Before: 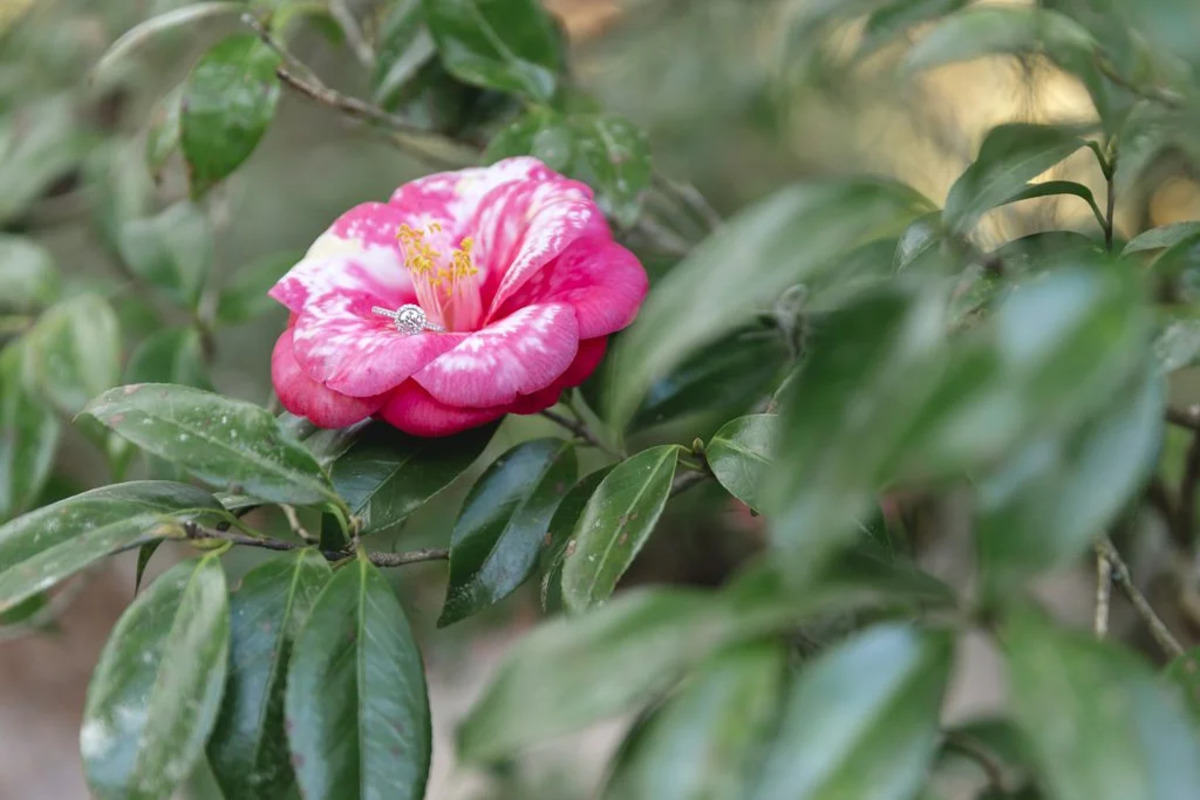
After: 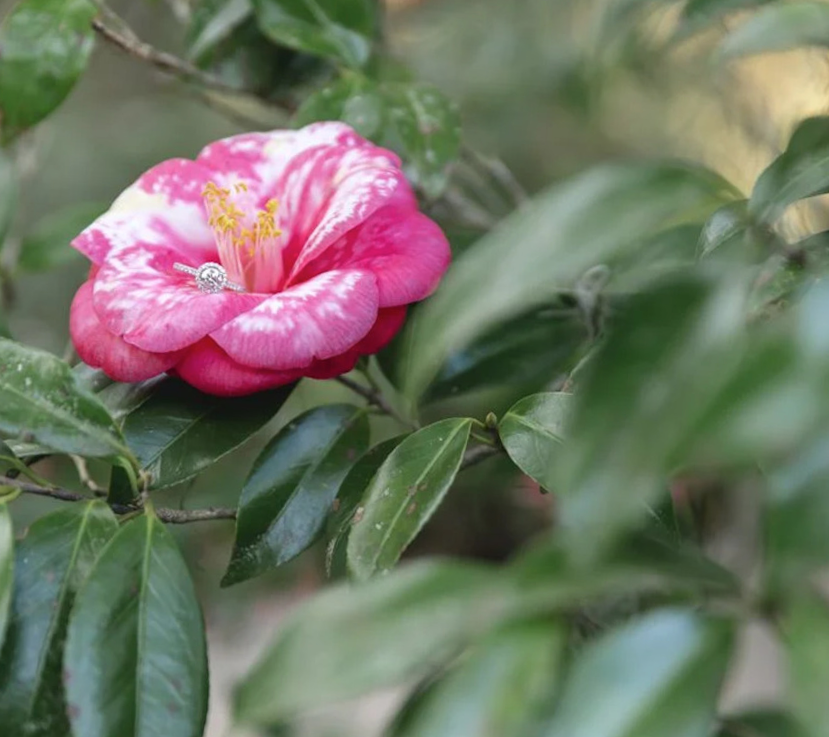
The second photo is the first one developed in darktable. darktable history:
crop and rotate: angle -3.27°, left 14.277%, top 0.028%, right 10.766%, bottom 0.028%
contrast brightness saturation: saturation -0.05
